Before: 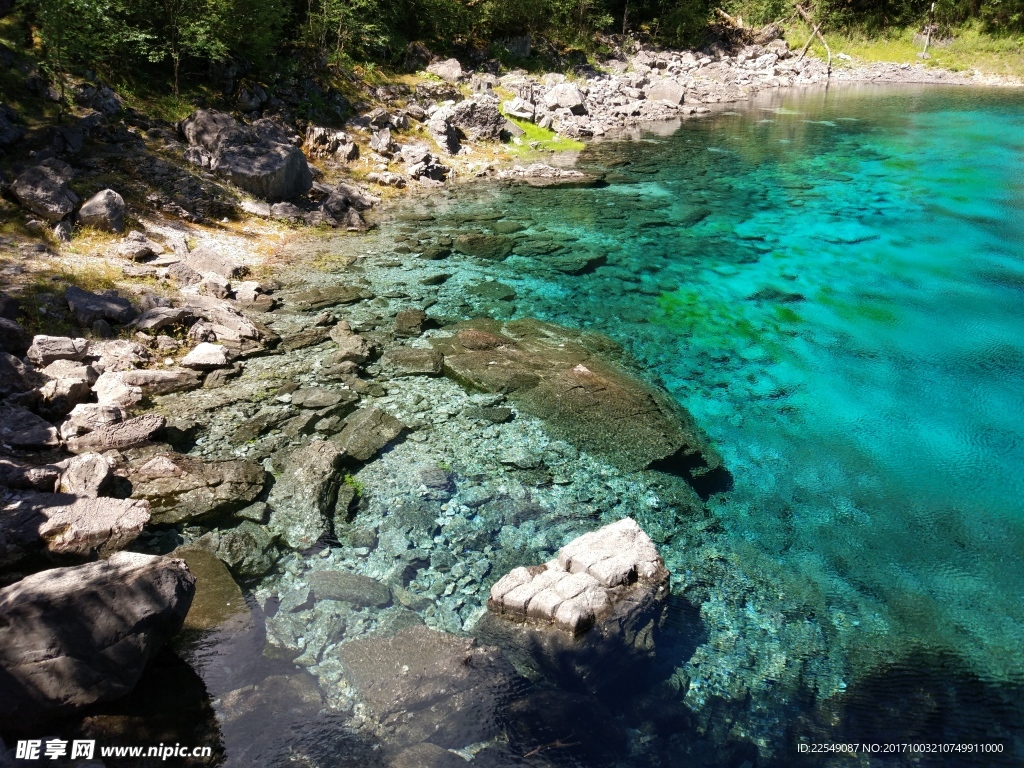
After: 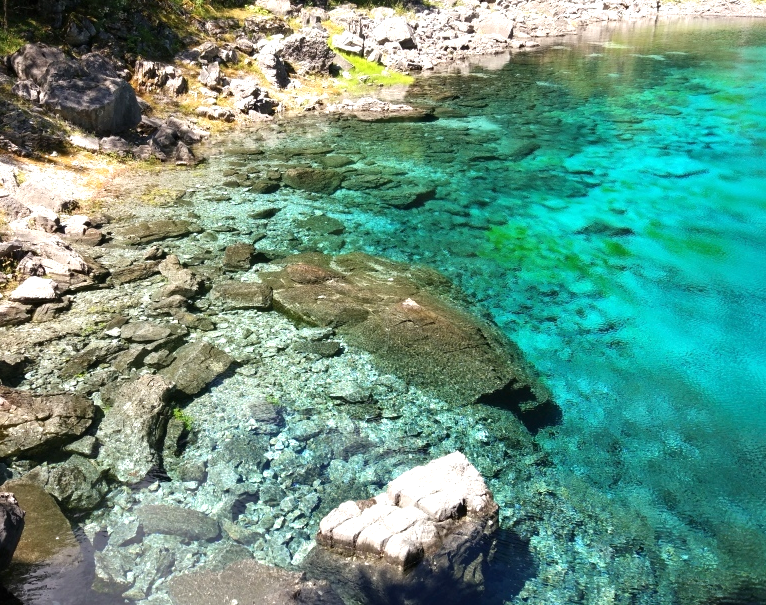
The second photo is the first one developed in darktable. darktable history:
crop: left 16.768%, top 8.653%, right 8.362%, bottom 12.485%
exposure: black level correction 0, exposure 0.5 EV, compensate highlight preservation false
